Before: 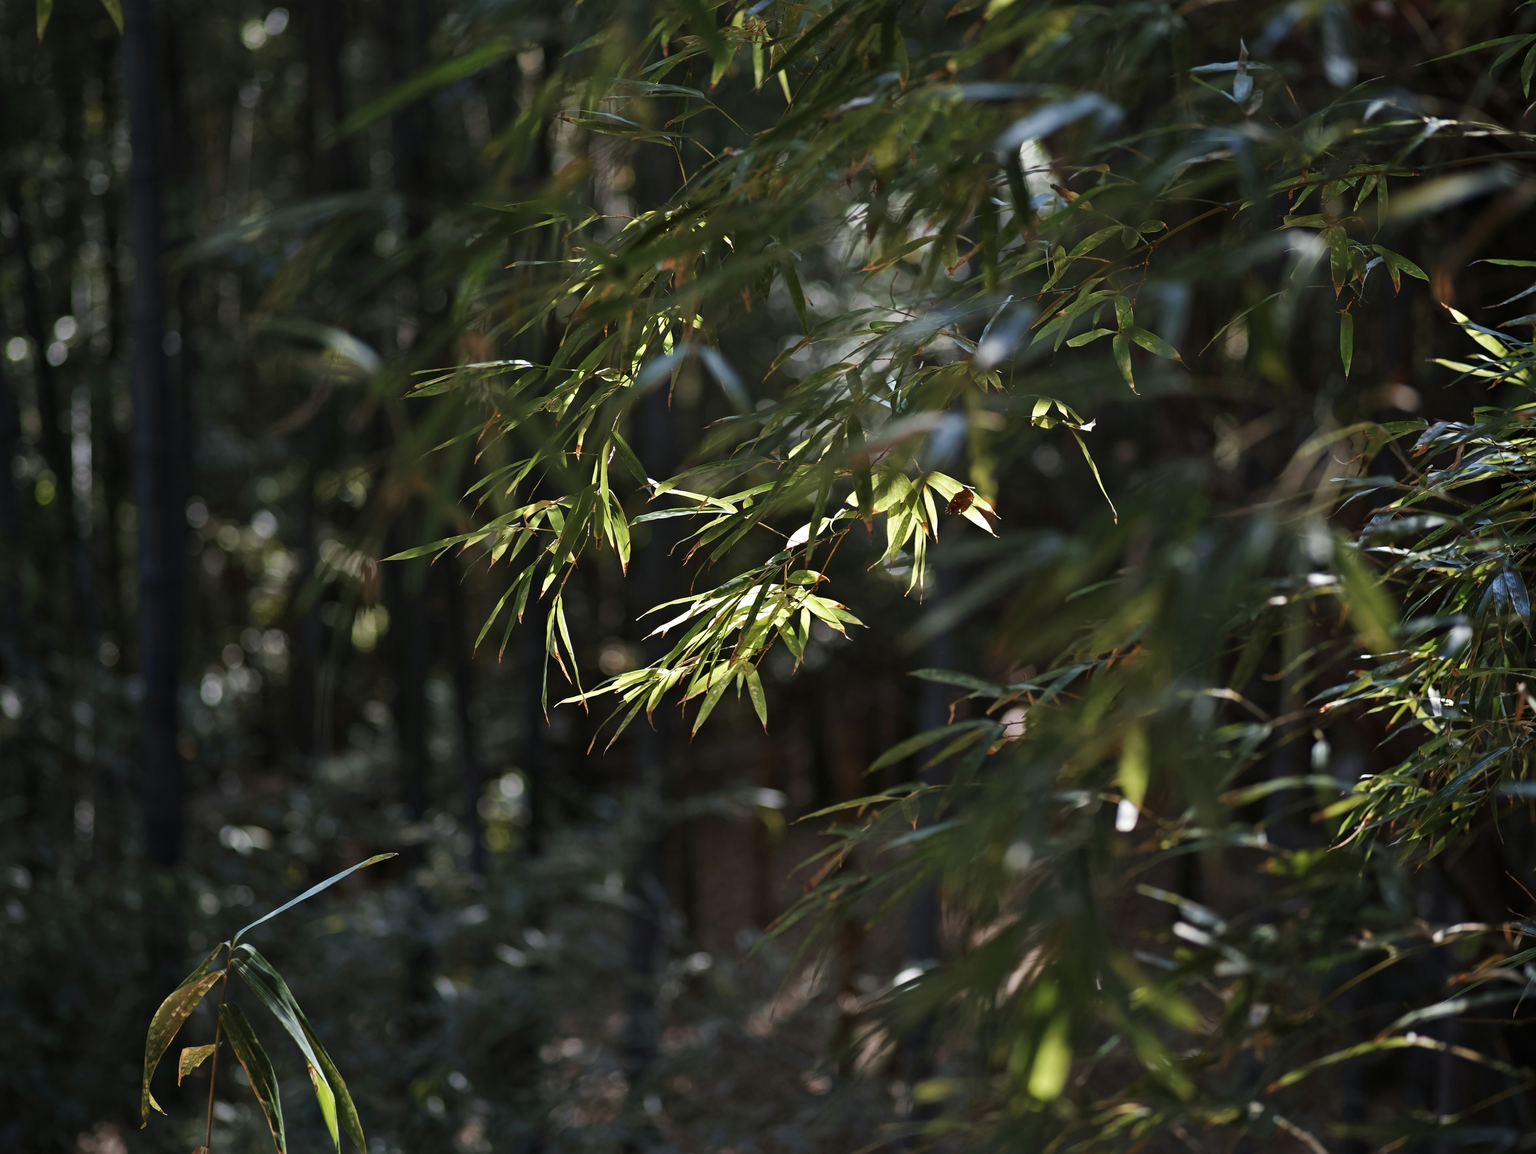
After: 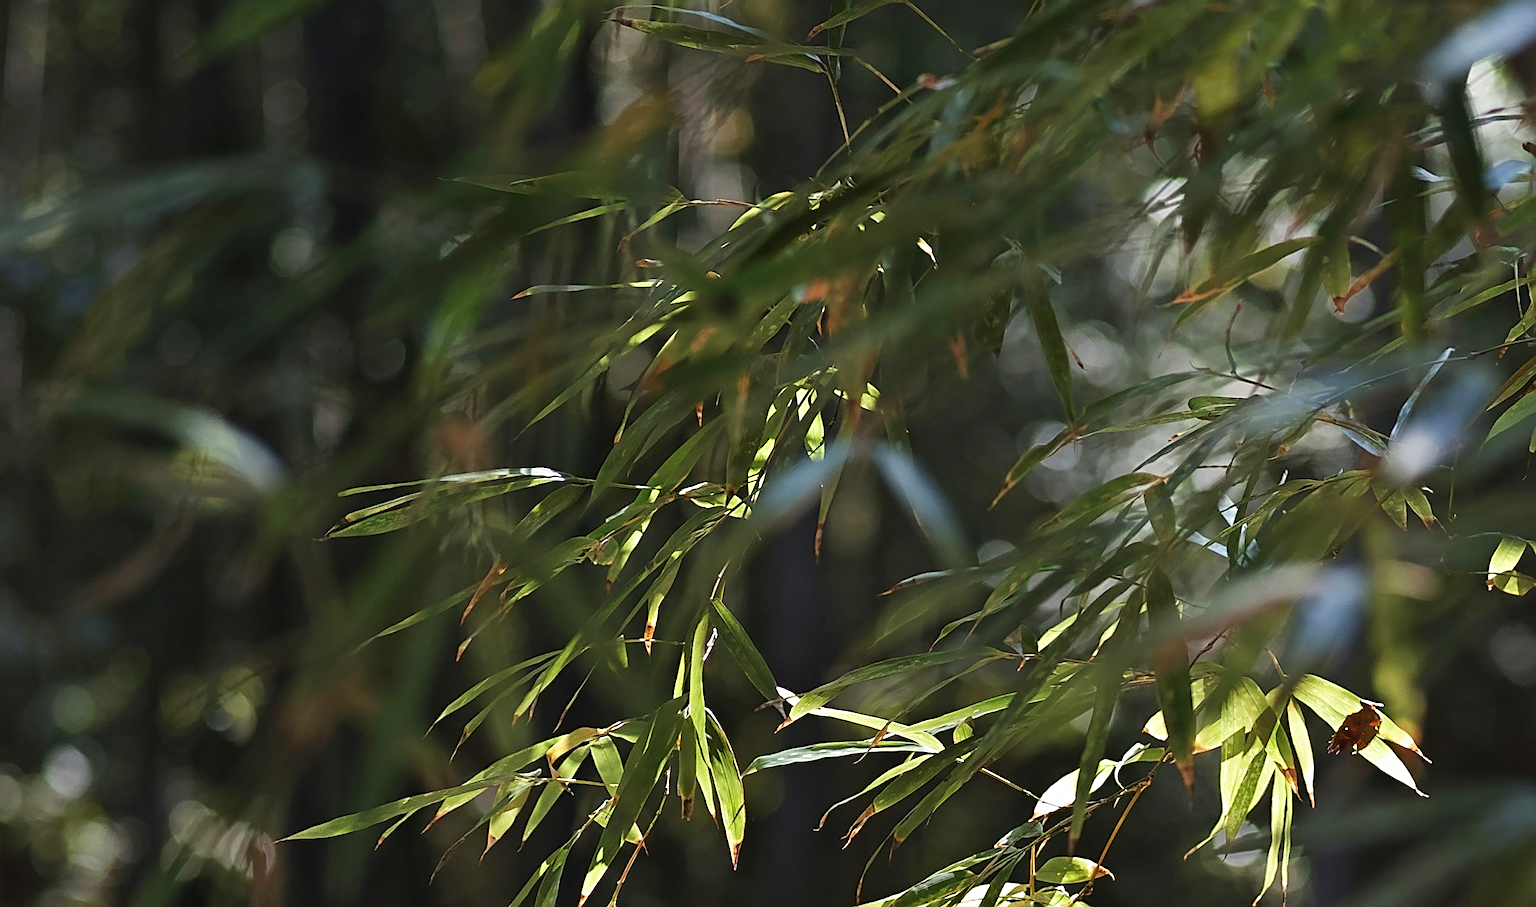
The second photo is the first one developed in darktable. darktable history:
contrast brightness saturation: contrast 0.074, brightness 0.071, saturation 0.176
sharpen: amount 0.749
crop: left 14.849%, top 9.294%, right 31.127%, bottom 48.216%
